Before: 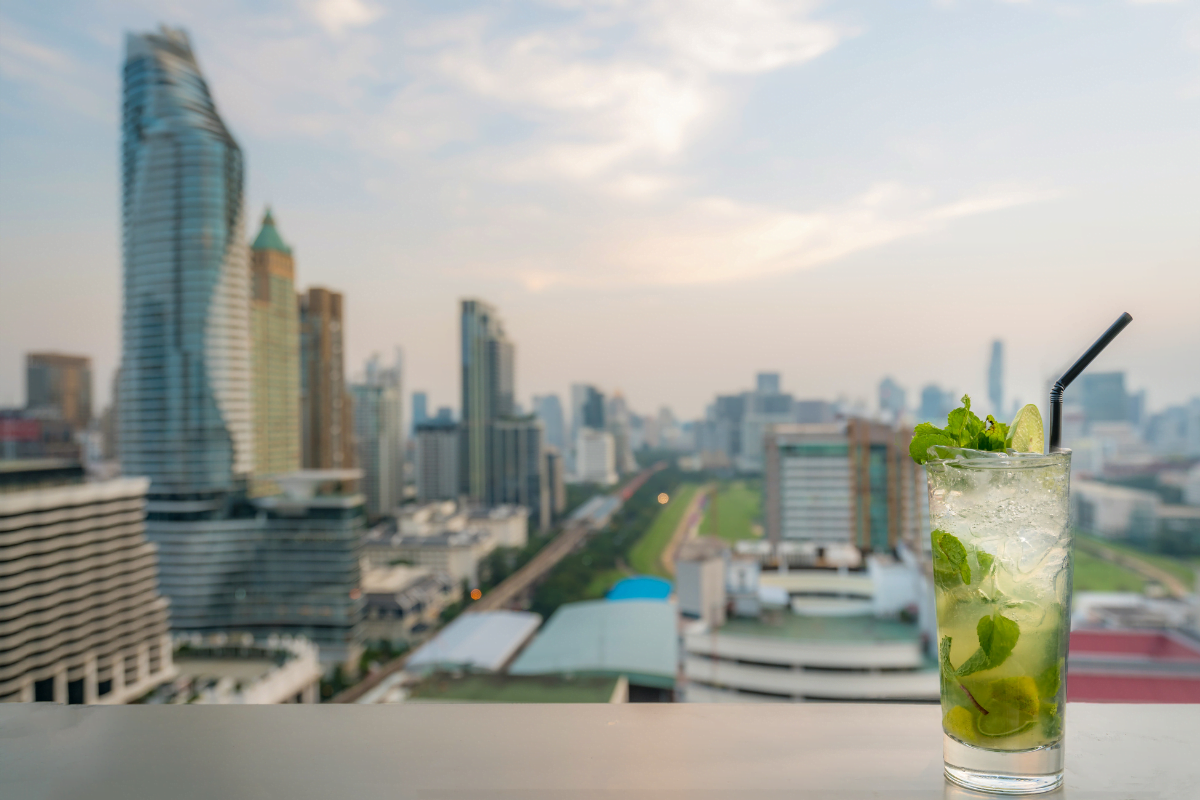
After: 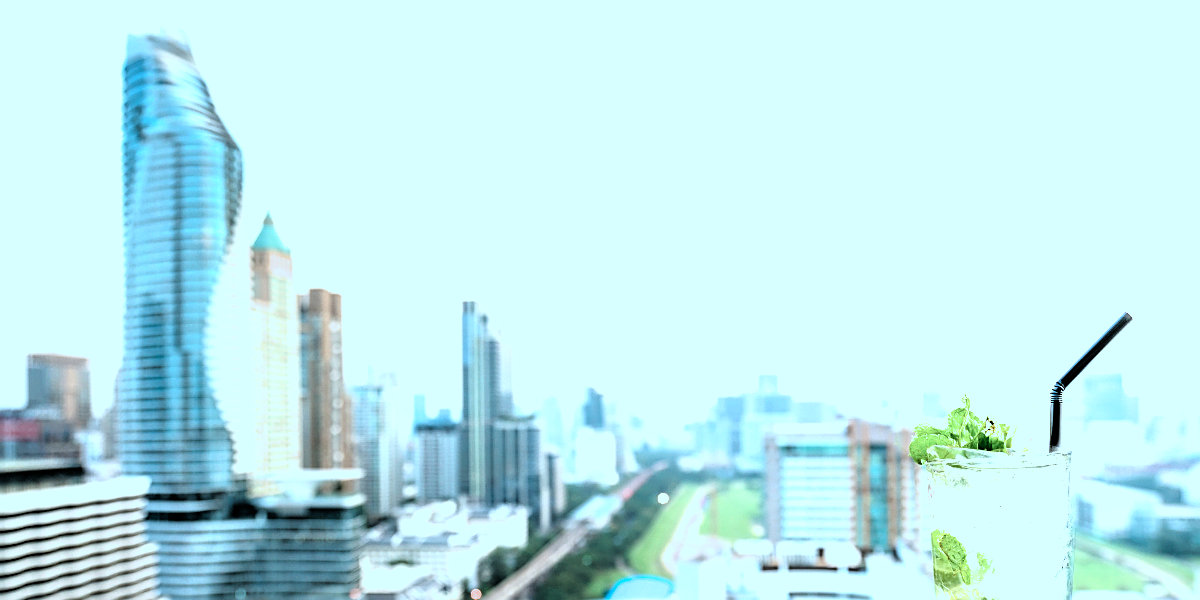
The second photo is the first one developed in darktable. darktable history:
tone equalizer: -8 EV -0.416 EV, -7 EV -0.381 EV, -6 EV -0.319 EV, -5 EV -0.231 EV, -3 EV 0.201 EV, -2 EV 0.344 EV, -1 EV 0.413 EV, +0 EV 0.426 EV
exposure: exposure 0.95 EV, compensate highlight preservation false
local contrast: mode bilateral grid, contrast 10, coarseness 25, detail 115%, midtone range 0.2
color correction: highlights a* -9.83, highlights b* -21.19
crop: bottom 24.954%
filmic rgb: black relative exposure -3.49 EV, white relative exposure 2.25 EV, hardness 3.41, iterations of high-quality reconstruction 10
sharpen: on, module defaults
